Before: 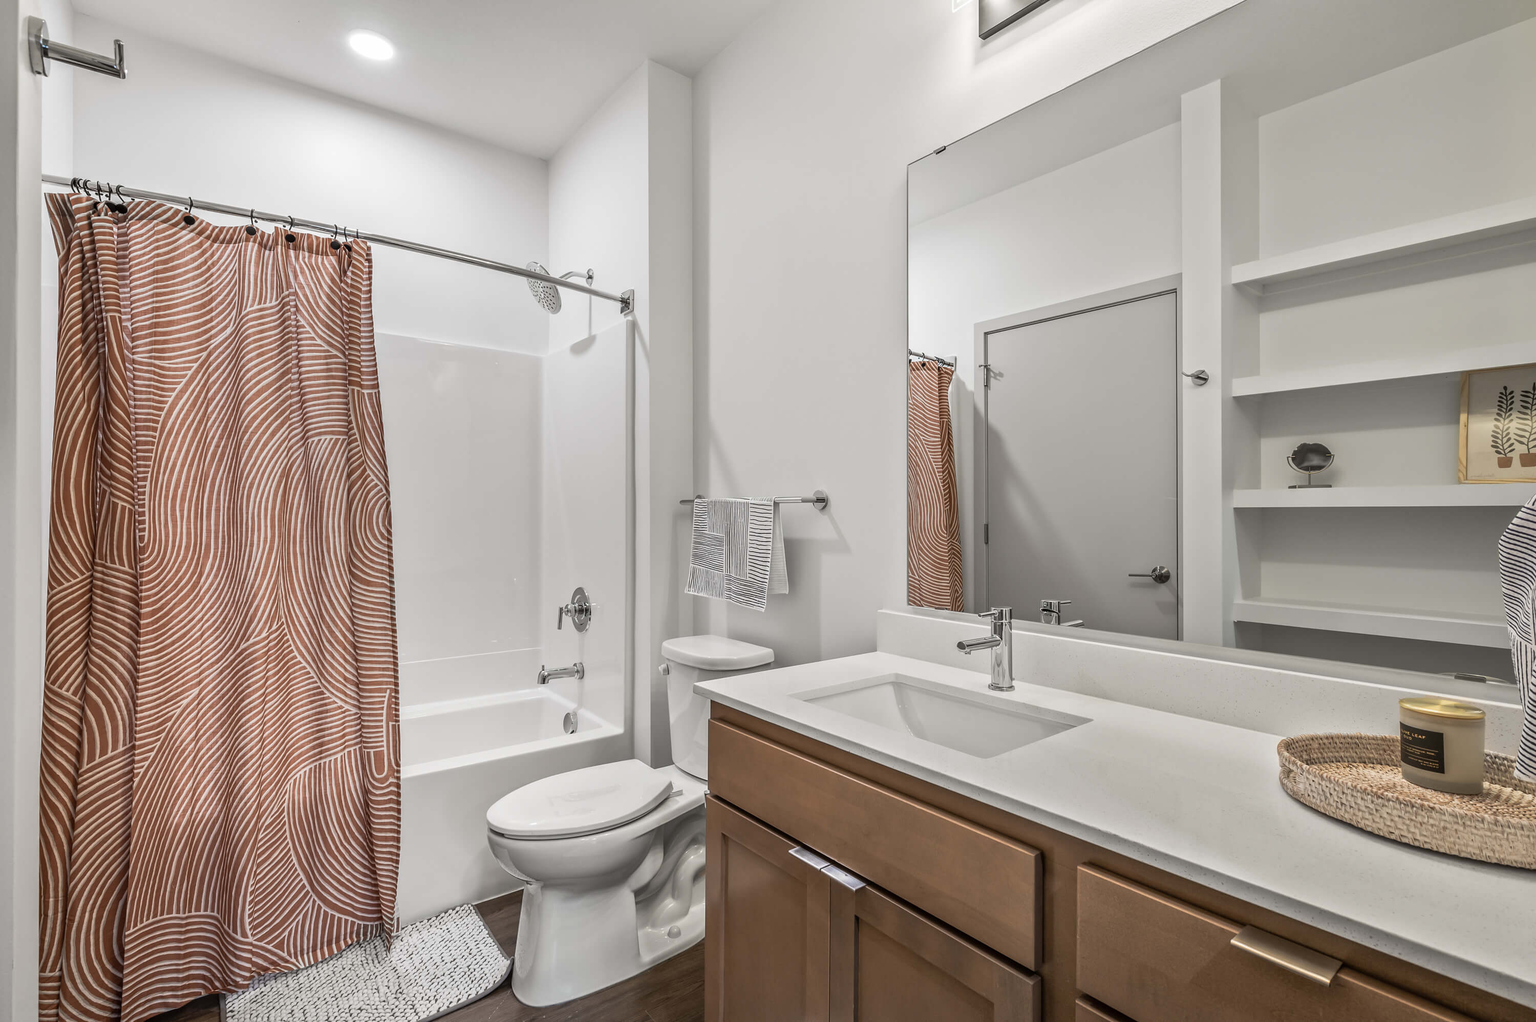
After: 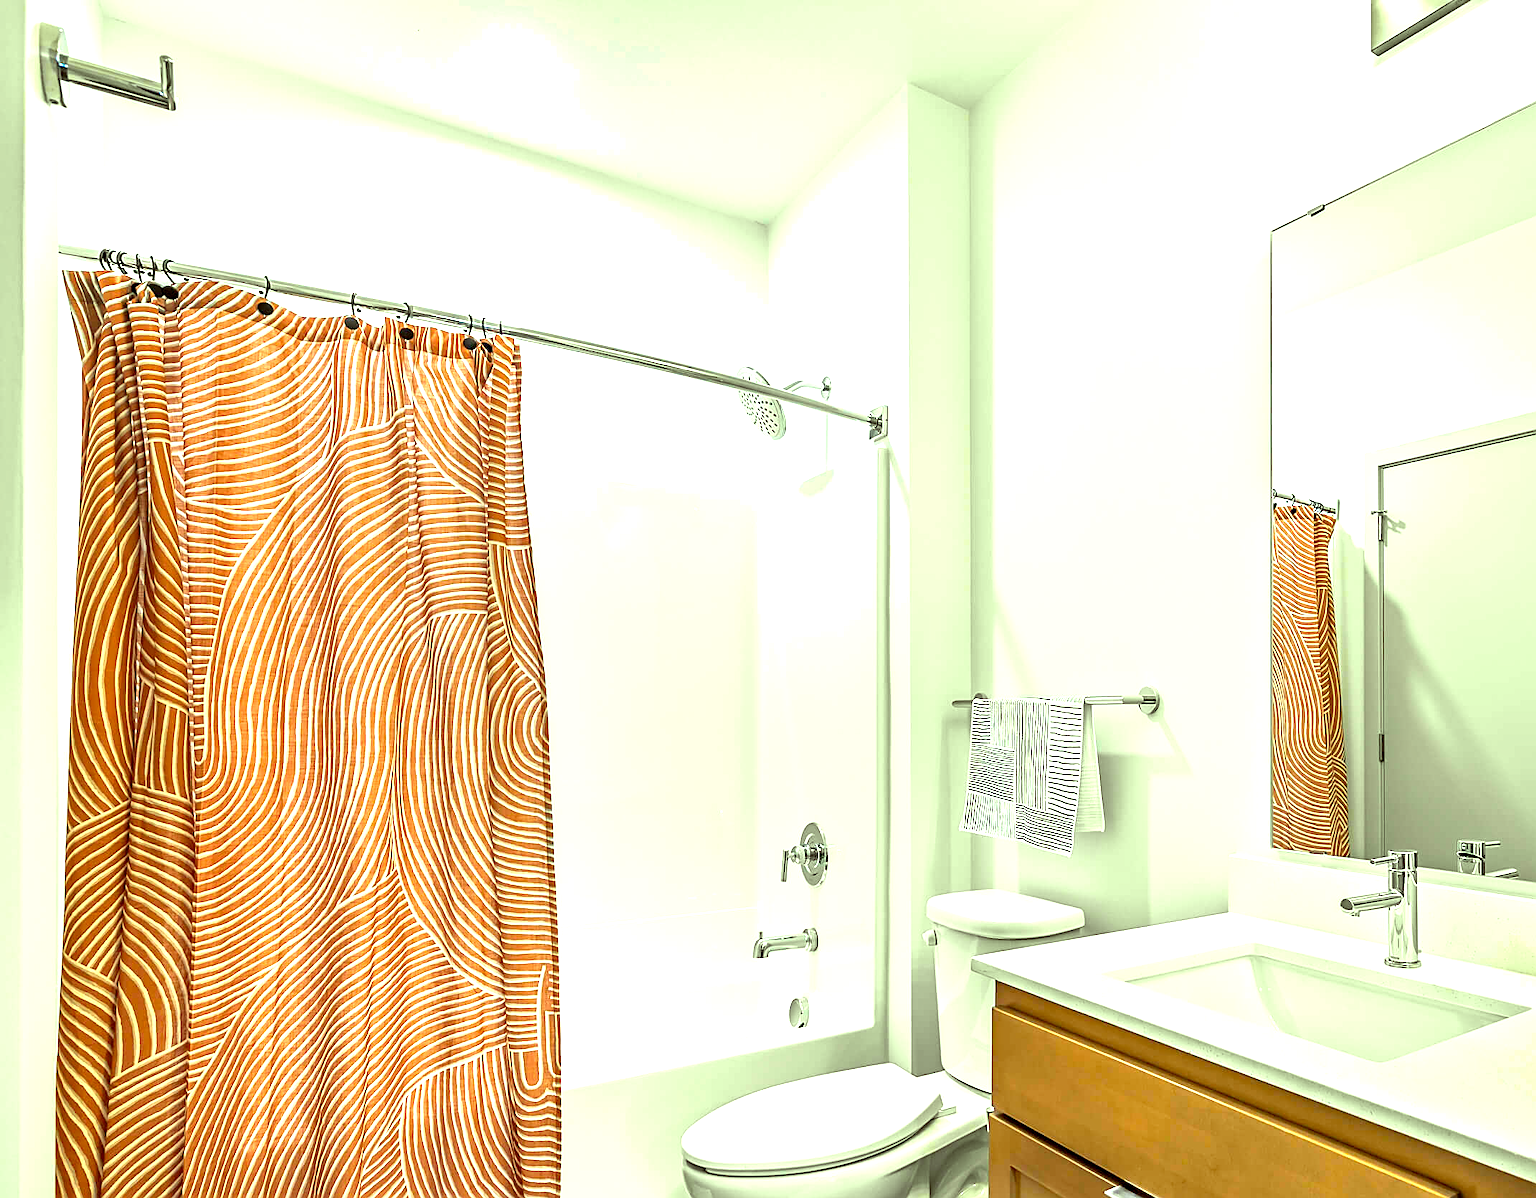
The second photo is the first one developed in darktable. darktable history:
exposure: black level correction 0, exposure 1.453 EV, compensate highlight preservation false
crop: right 28.58%, bottom 16.241%
sharpen: amount 0.496
haze removal: compatibility mode true, adaptive false
tone equalizer: on, module defaults
color correction: highlights a* -10.74, highlights b* 9.84, saturation 1.72
